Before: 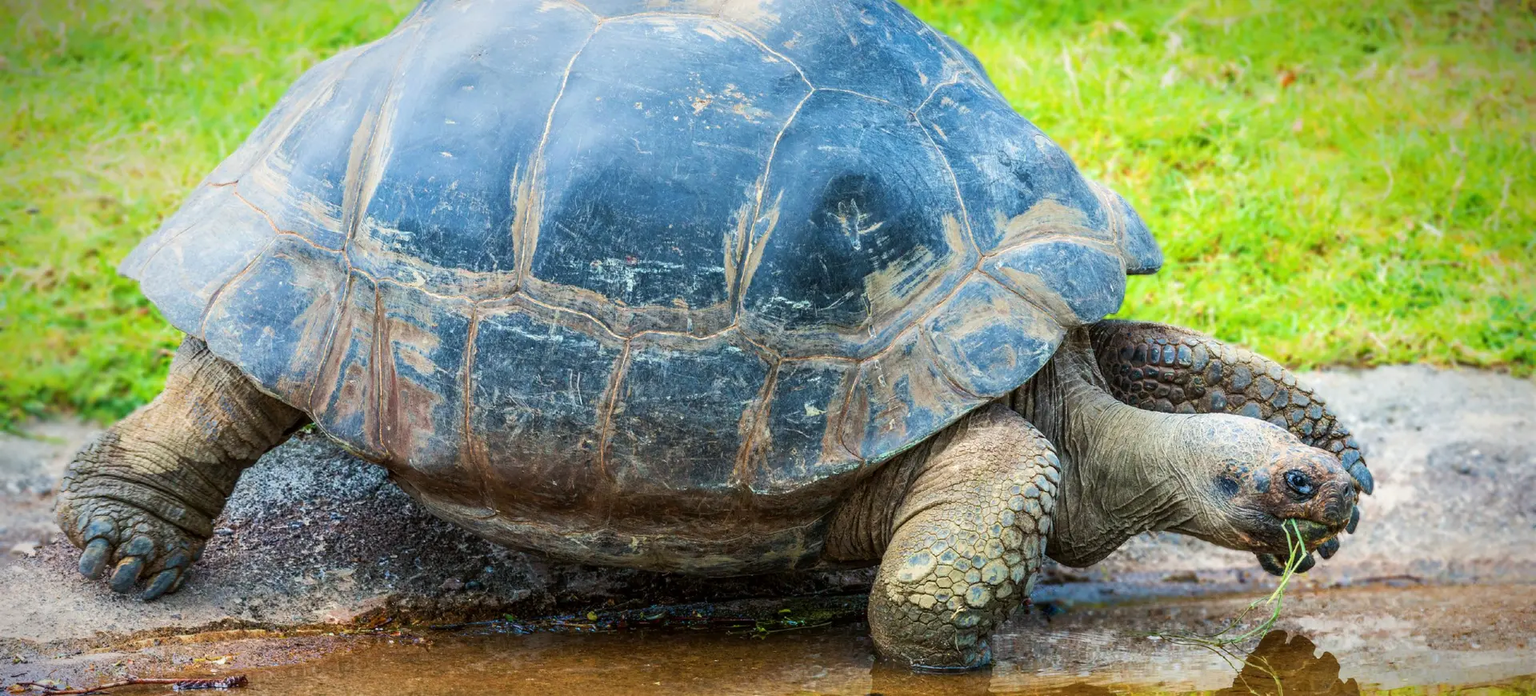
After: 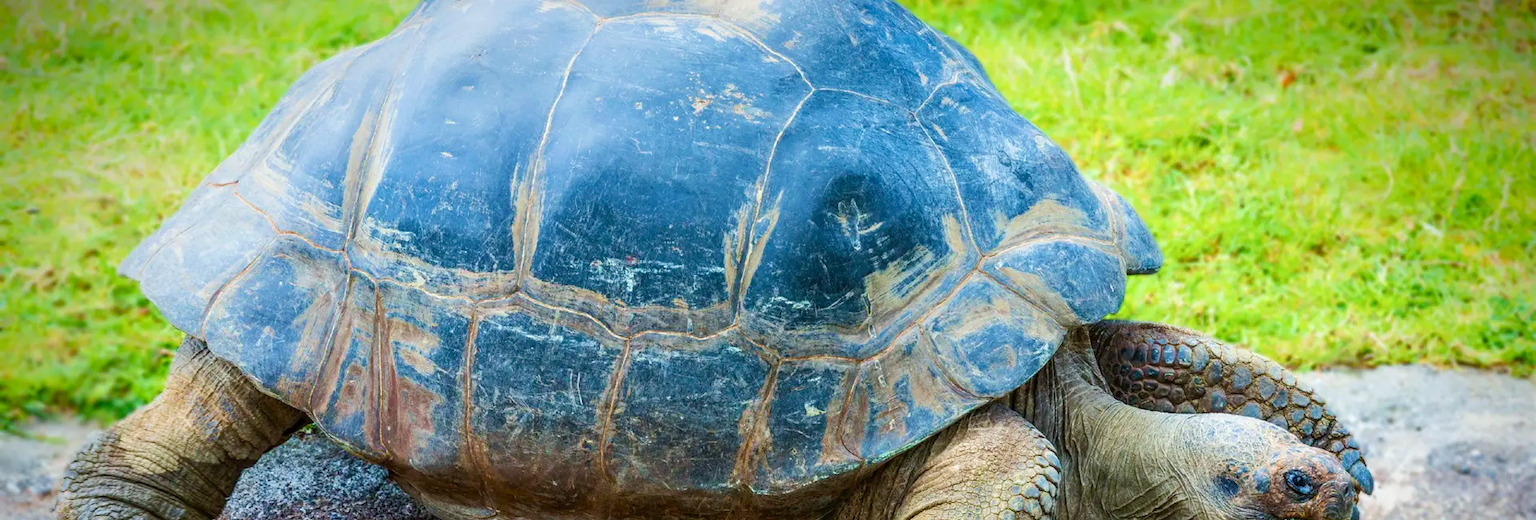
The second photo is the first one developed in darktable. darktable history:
white balance: red 0.982, blue 1.018
color balance rgb: perceptual saturation grading › global saturation 20%, perceptual saturation grading › highlights -25%, perceptual saturation grading › shadows 25%
velvia: on, module defaults
crop: bottom 24.967%
